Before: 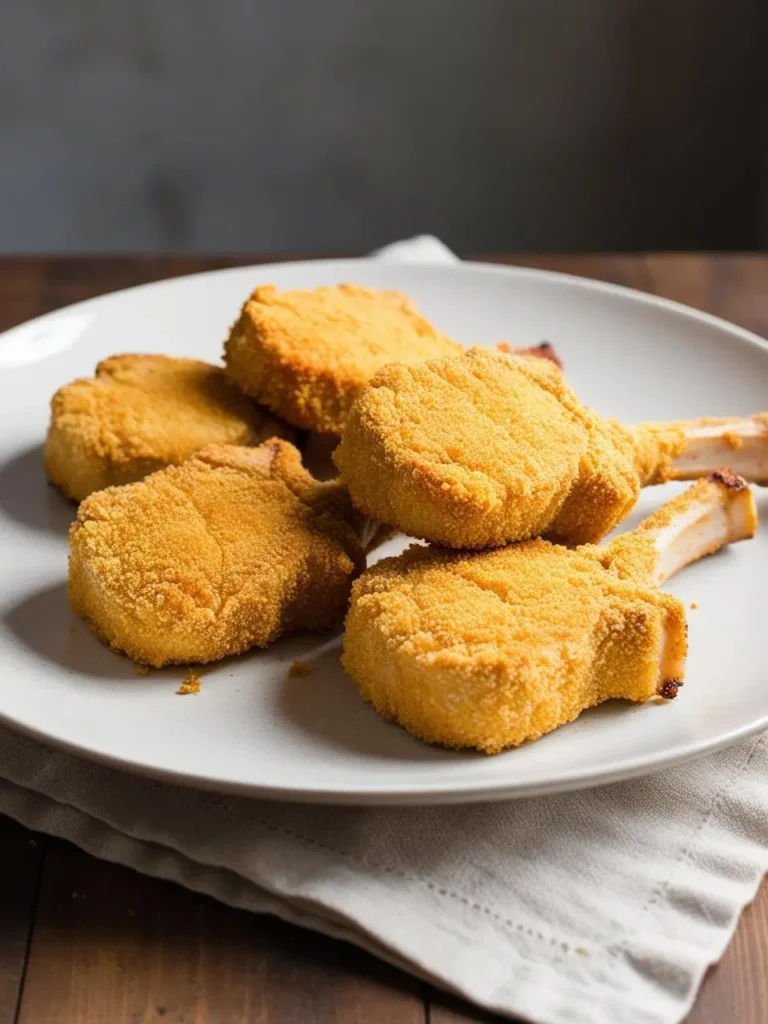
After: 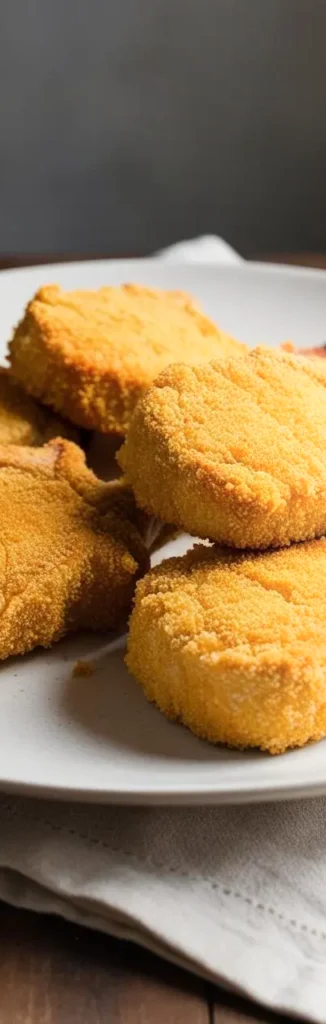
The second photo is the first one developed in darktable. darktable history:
crop: left 28.14%, right 29.318%
shadows and highlights: highlights 71.29, soften with gaussian
